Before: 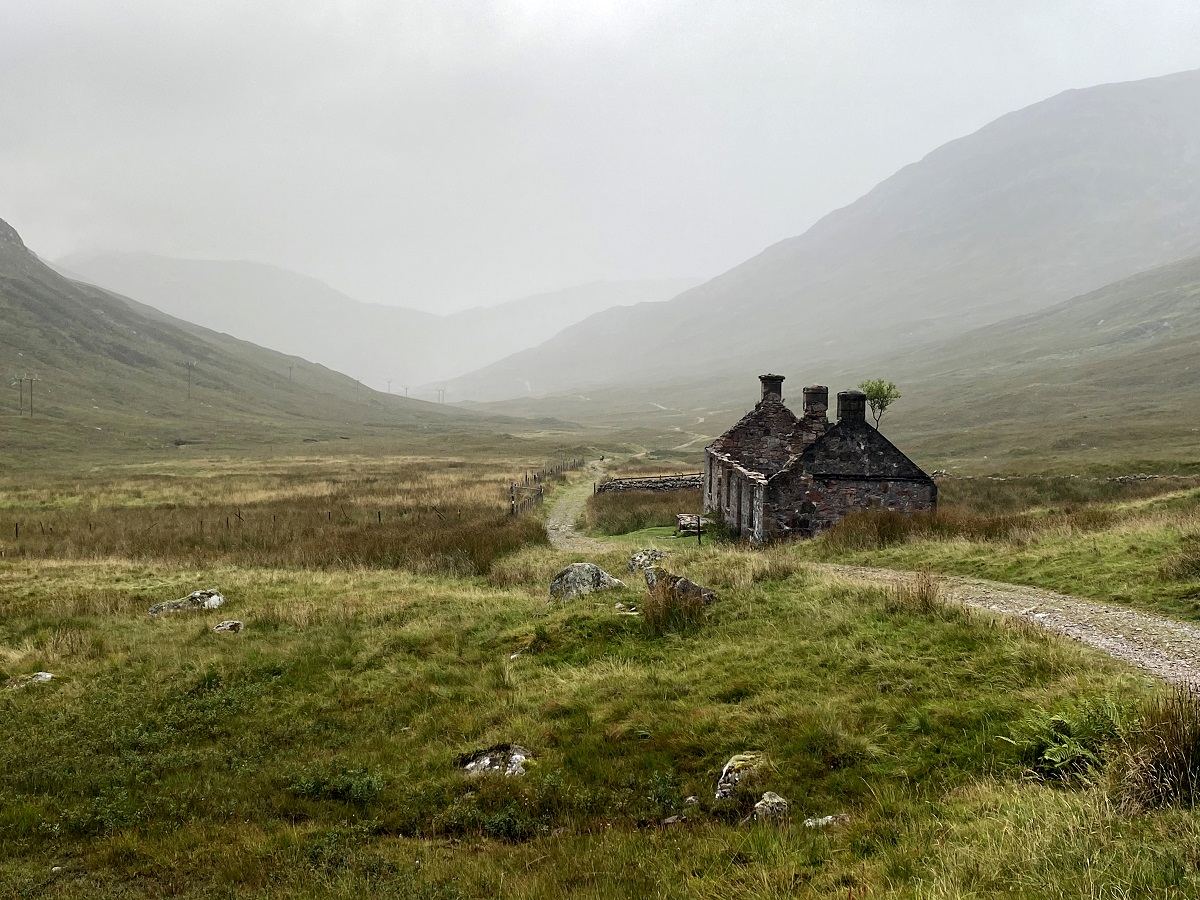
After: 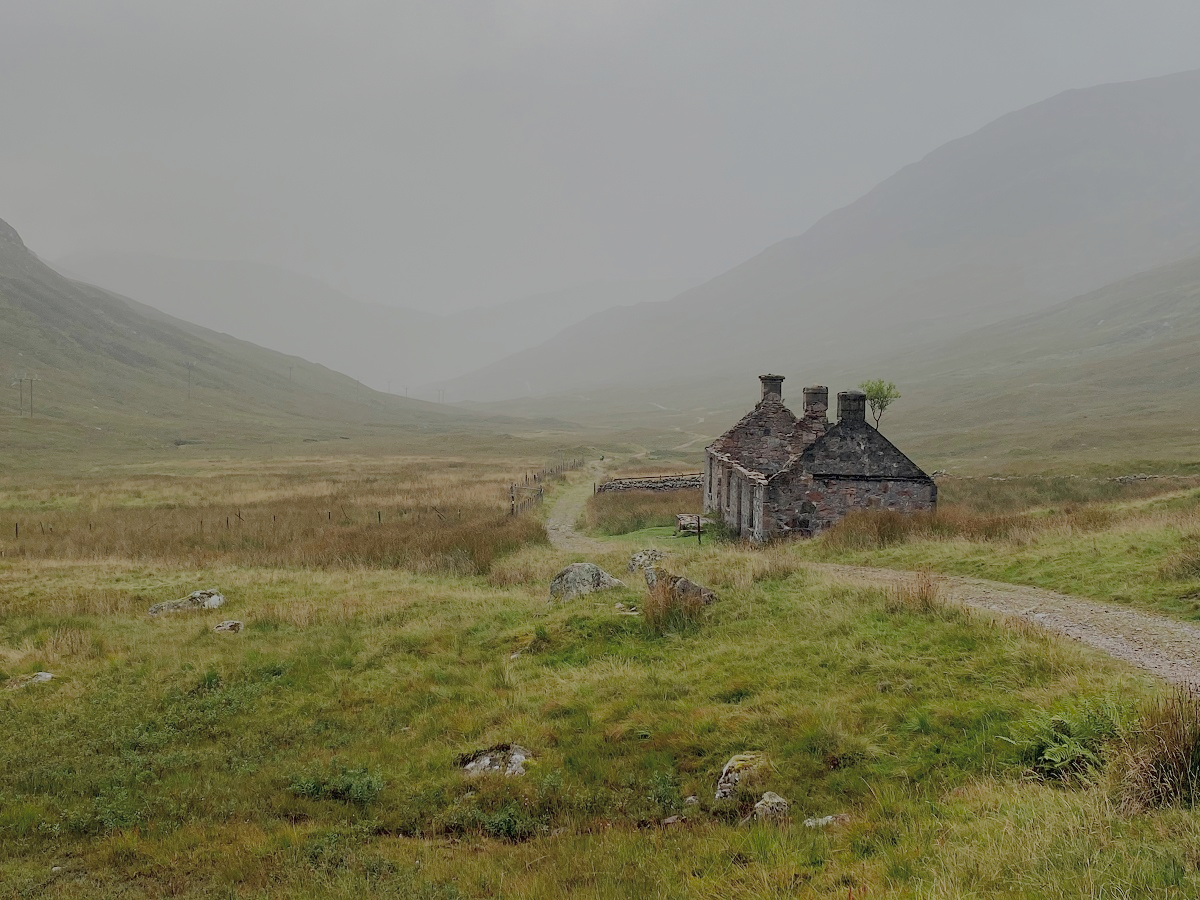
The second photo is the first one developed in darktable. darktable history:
exposure: black level correction 0, exposure 0.199 EV, compensate highlight preservation false
filmic rgb: black relative exposure -15.94 EV, white relative exposure 7.94 EV, hardness 4.13, latitude 50.14%, contrast 0.512
